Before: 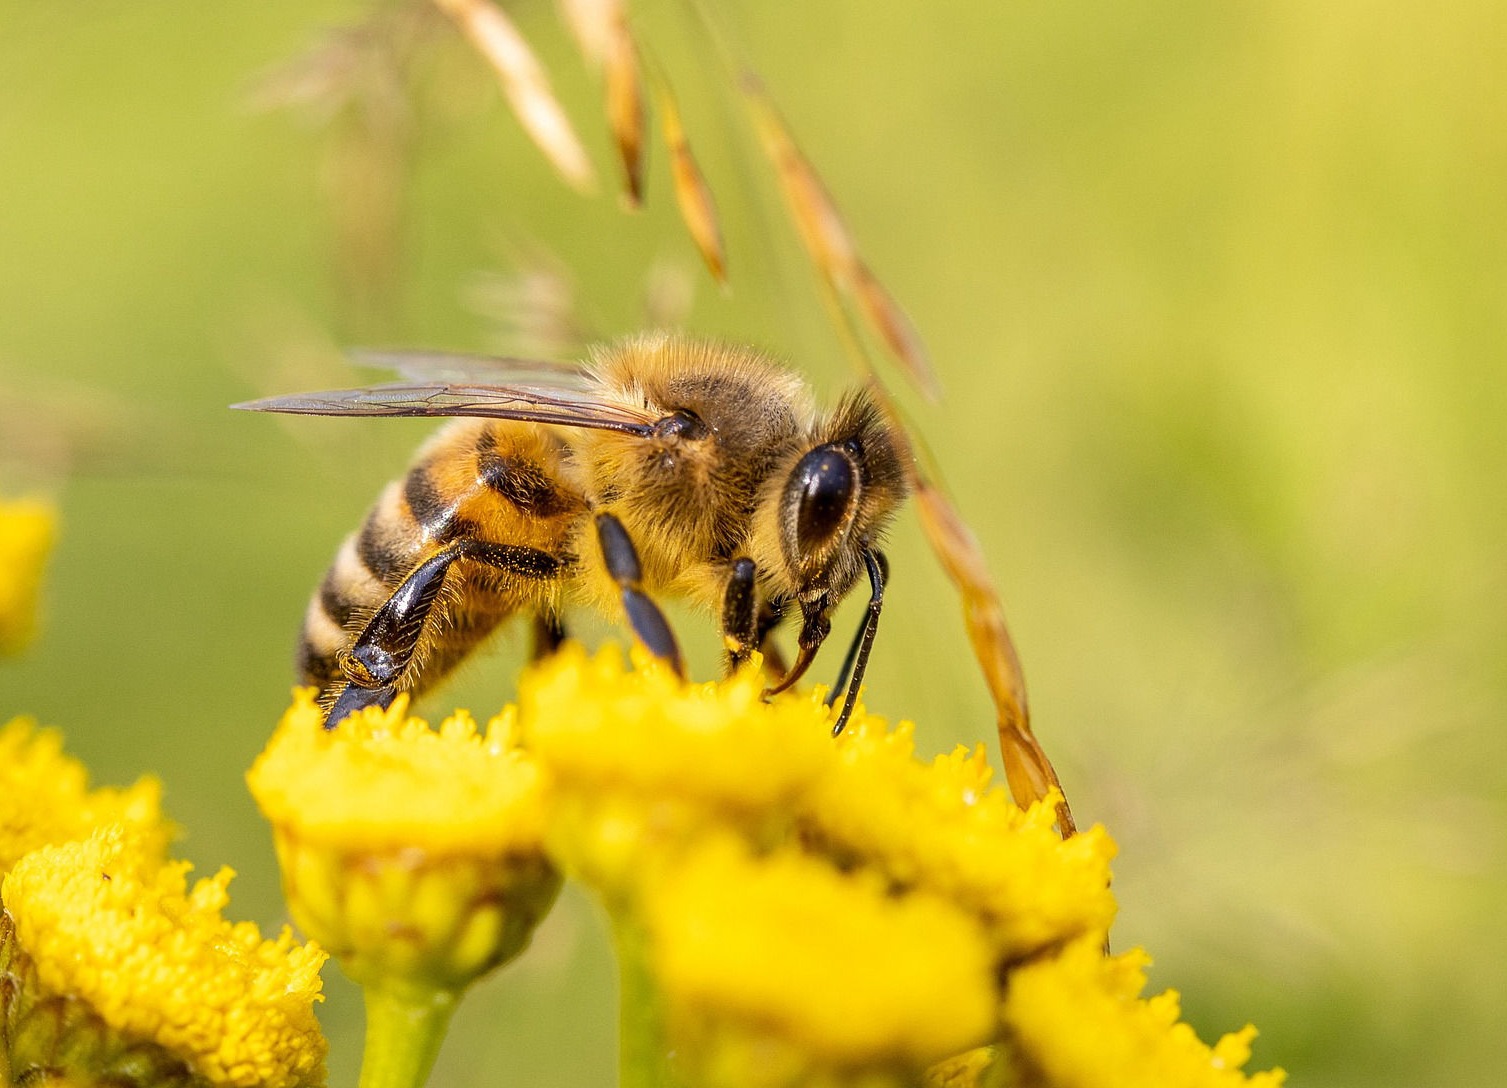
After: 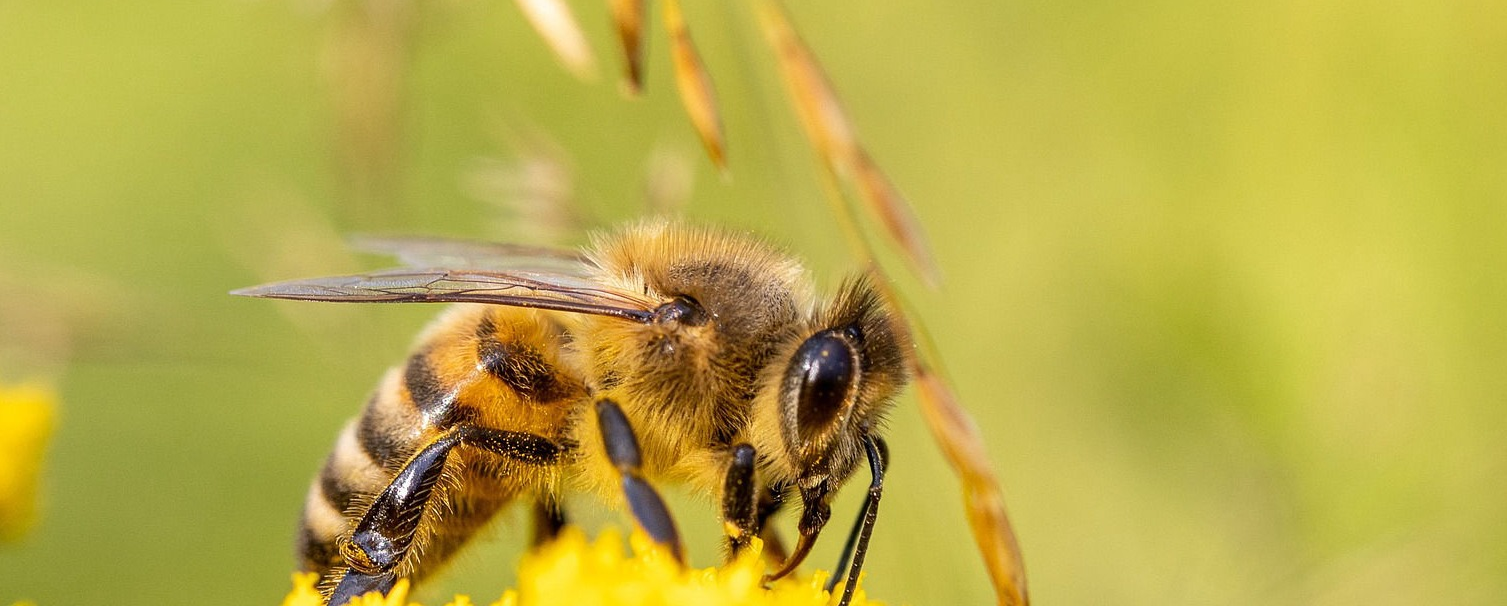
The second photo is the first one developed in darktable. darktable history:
crop and rotate: top 10.555%, bottom 33.693%
